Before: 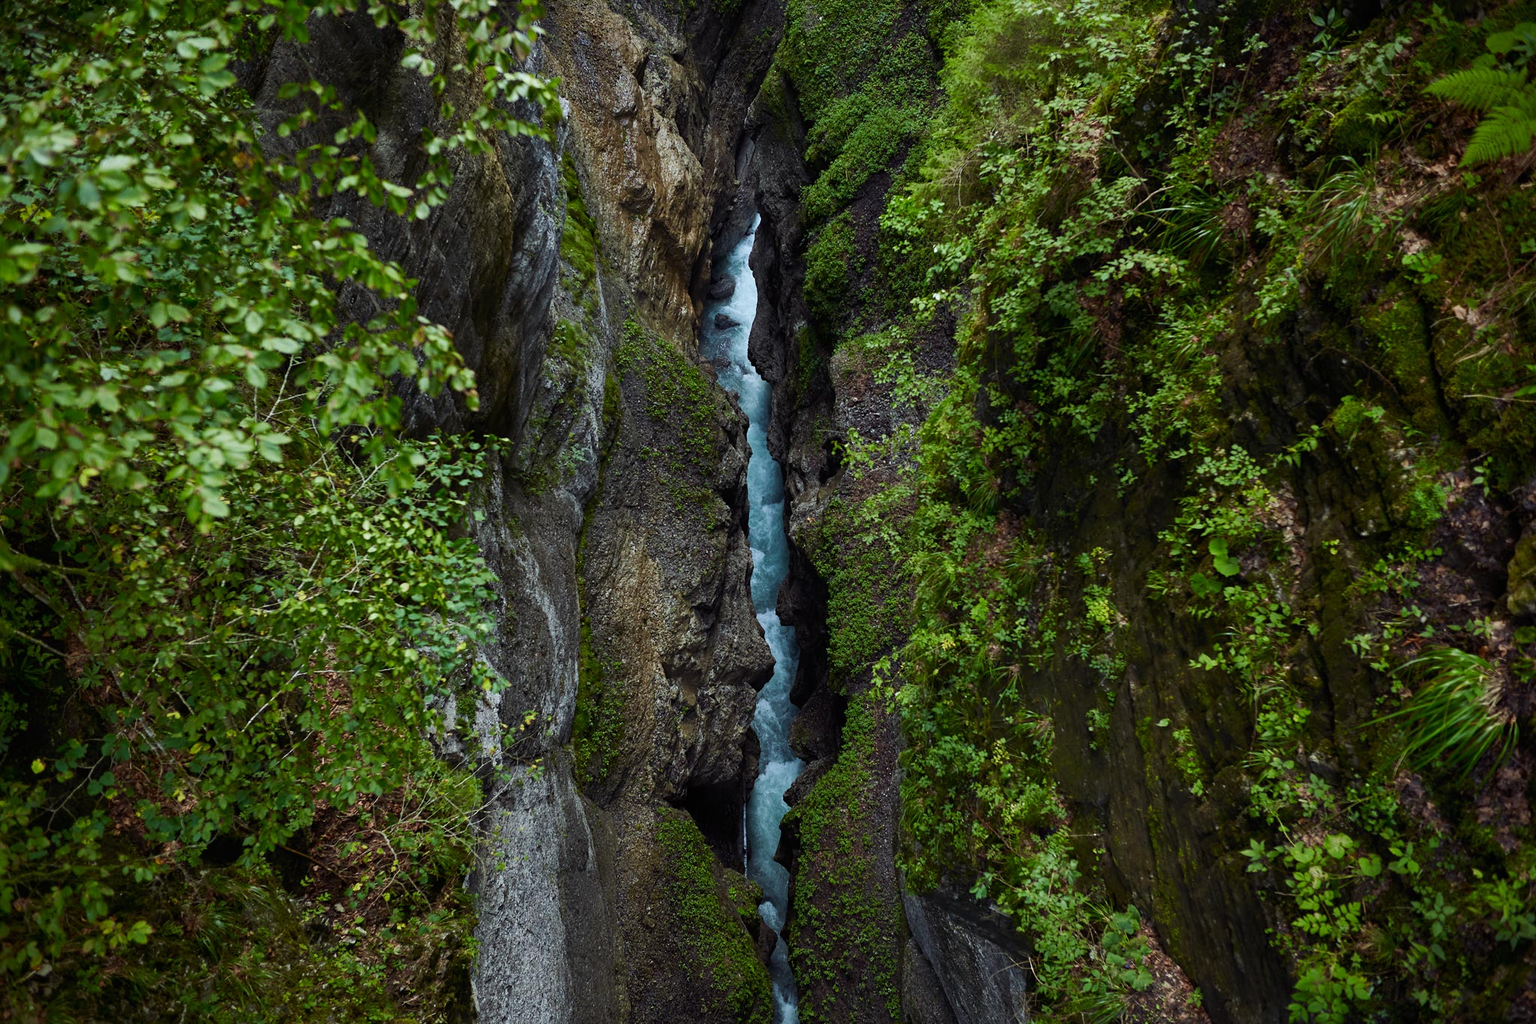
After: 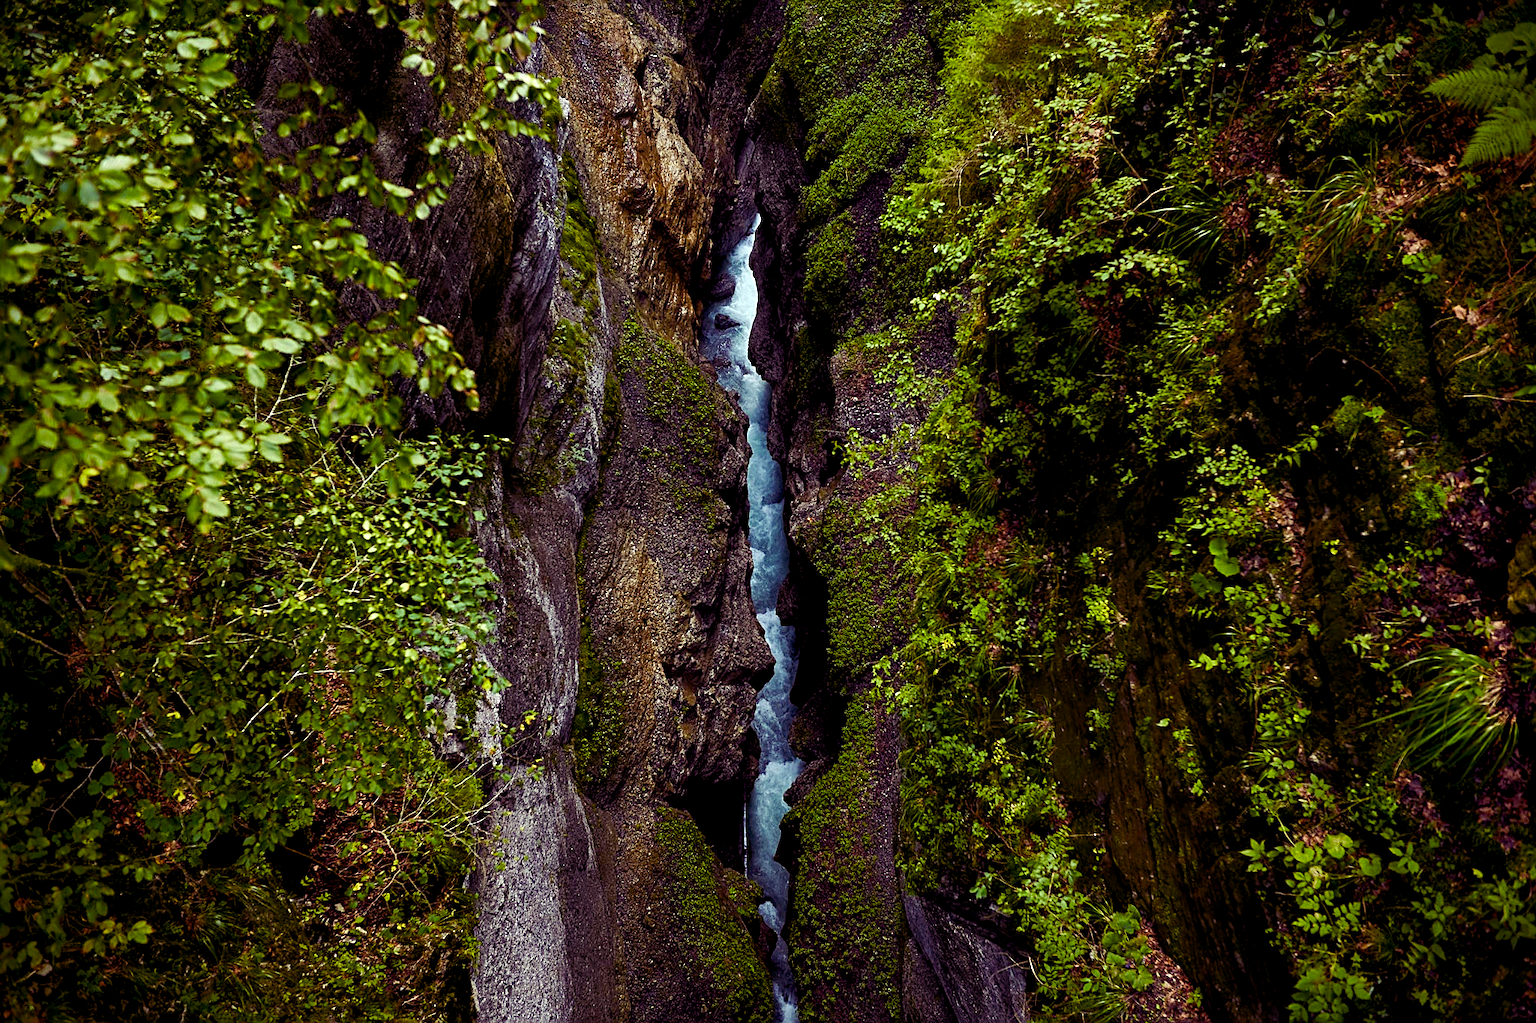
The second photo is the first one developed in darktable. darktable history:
sharpen: on, module defaults
color balance rgb: shadows lift › luminance -21.66%, shadows lift › chroma 8.98%, shadows lift › hue 283.37°, power › chroma 1.55%, power › hue 25.59°, highlights gain › luminance 6.08%, highlights gain › chroma 2.55%, highlights gain › hue 90°, global offset › luminance -0.87%, perceptual saturation grading › global saturation 27.49%, perceptual saturation grading › highlights -28.39%, perceptual saturation grading › mid-tones 15.22%, perceptual saturation grading › shadows 33.98%, perceptual brilliance grading › highlights 10%, perceptual brilliance grading › mid-tones 5%
